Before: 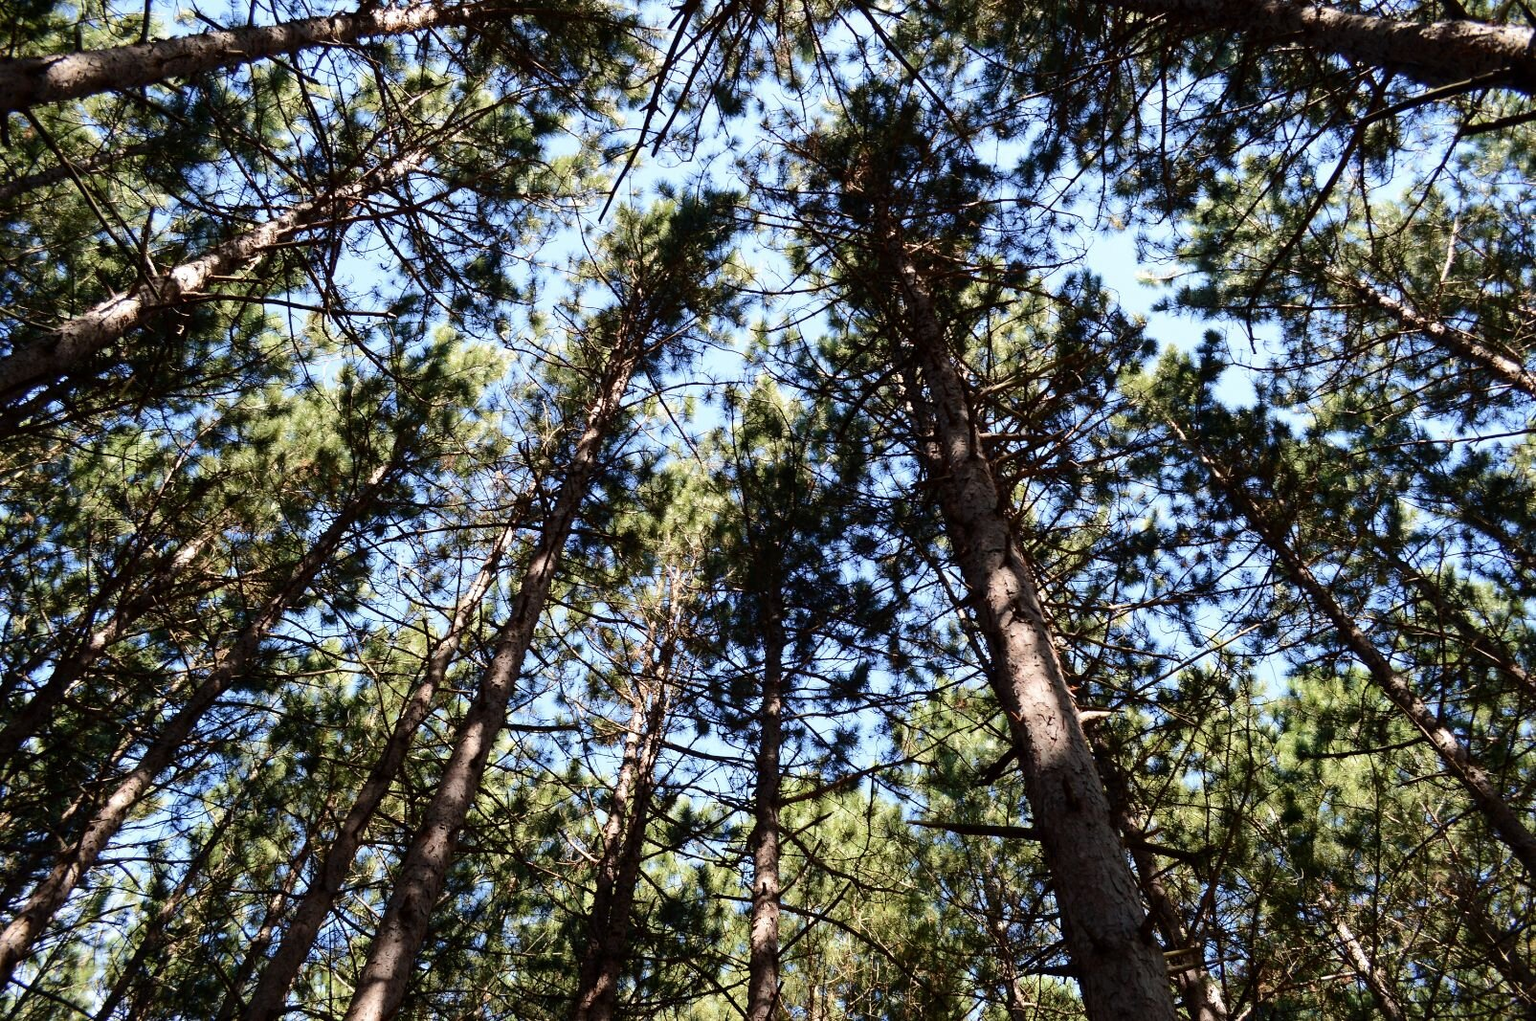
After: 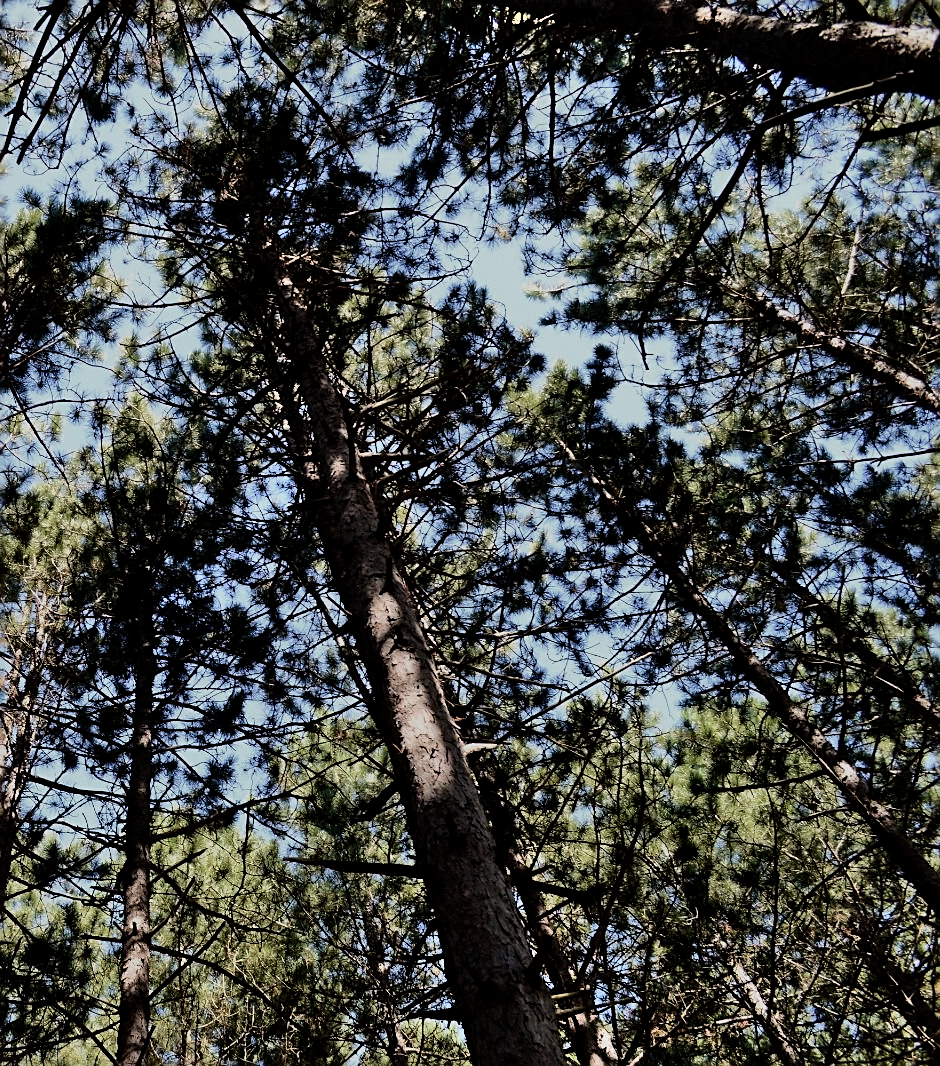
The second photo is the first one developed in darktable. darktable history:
crop: left 41.429%
shadows and highlights: radius 46.55, white point adjustment 6.81, compress 79.36%, soften with gaussian
local contrast: mode bilateral grid, contrast 20, coarseness 49, detail 120%, midtone range 0.2
filmic rgb: black relative exposure -15 EV, white relative exposure 3 EV, target black luminance 0%, hardness 9.3, latitude 98.95%, contrast 0.912, shadows ↔ highlights balance 0.654%
tone equalizer: -8 EV -0.405 EV, -7 EV -0.374 EV, -6 EV -0.348 EV, -5 EV -0.198 EV, -3 EV 0.22 EV, -2 EV 0.345 EV, -1 EV 0.386 EV, +0 EV 0.423 EV, edges refinement/feathering 500, mask exposure compensation -1.57 EV, preserve details no
sharpen: on, module defaults
exposure: exposure -0.999 EV, compensate highlight preservation false
